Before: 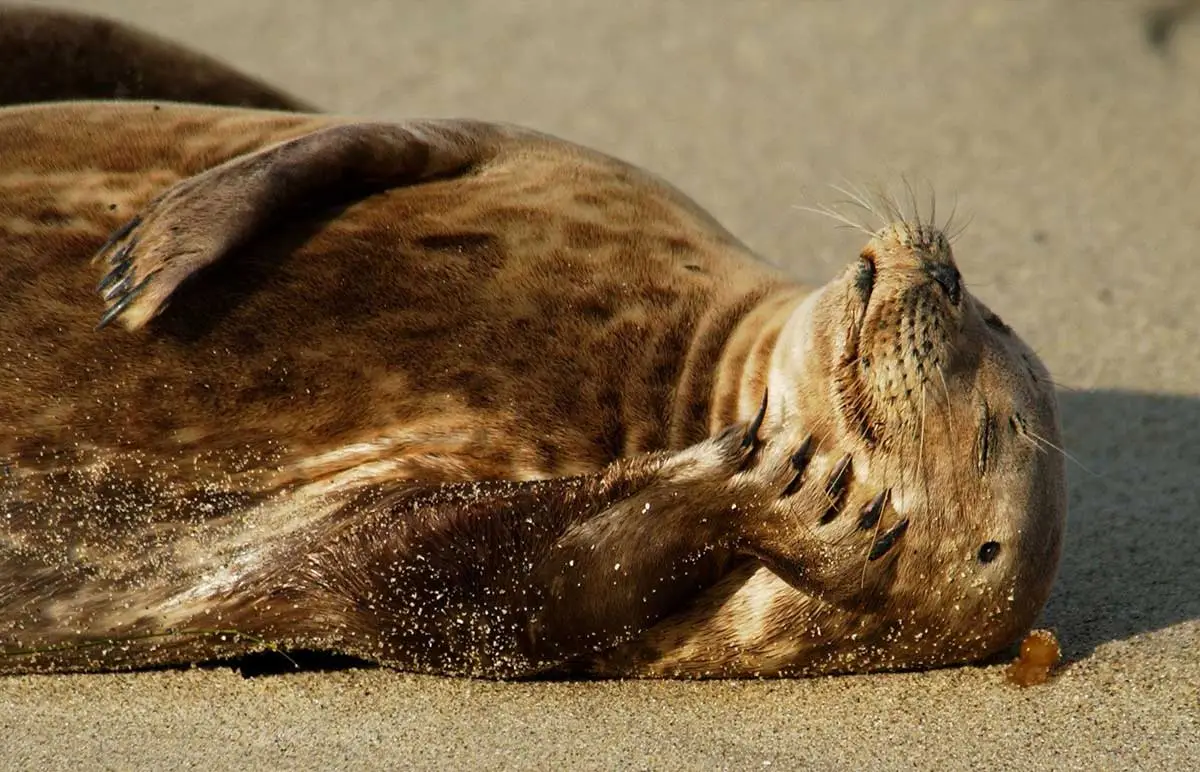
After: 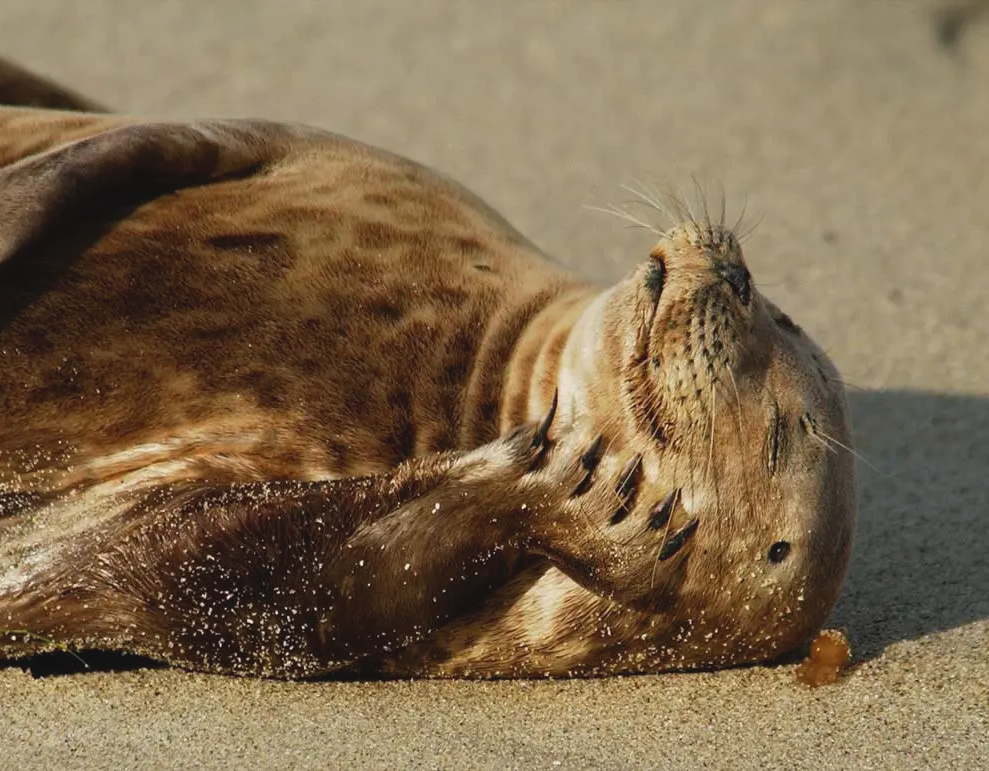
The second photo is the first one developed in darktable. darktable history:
exposure: compensate highlight preservation false
crop: left 17.517%, bottom 0.036%
contrast brightness saturation: contrast -0.104, saturation -0.088
